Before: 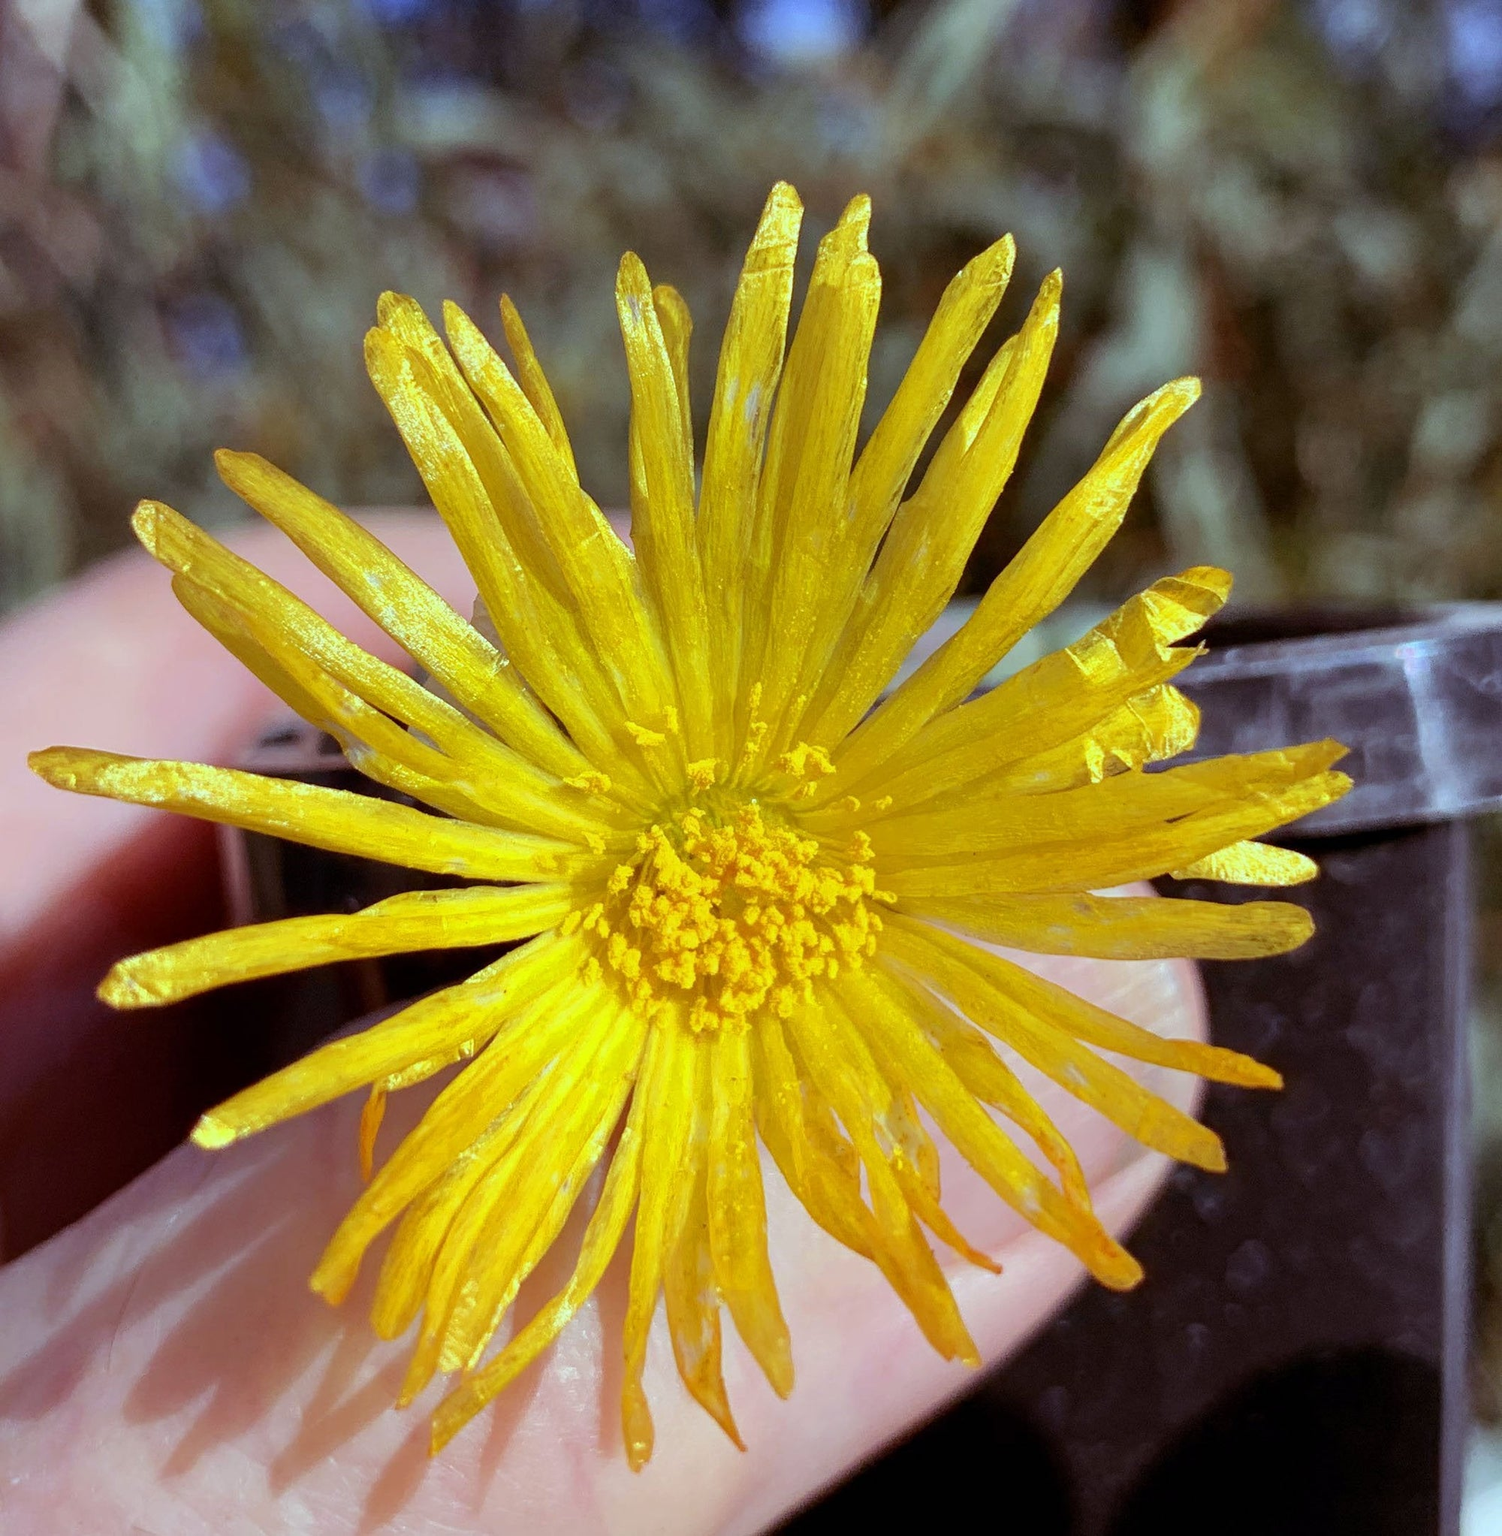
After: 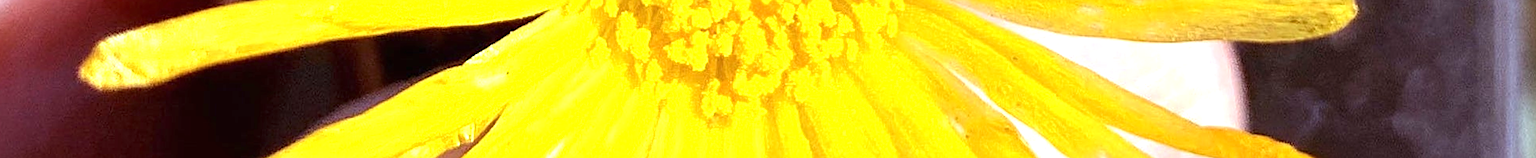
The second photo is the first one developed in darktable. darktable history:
rotate and perspective: rotation 0.226°, lens shift (vertical) -0.042, crop left 0.023, crop right 0.982, crop top 0.006, crop bottom 0.994
crop and rotate: top 59.084%, bottom 30.916%
sharpen: on, module defaults
exposure: black level correction 0, exposure 1.1 EV, compensate exposure bias true, compensate highlight preservation false
